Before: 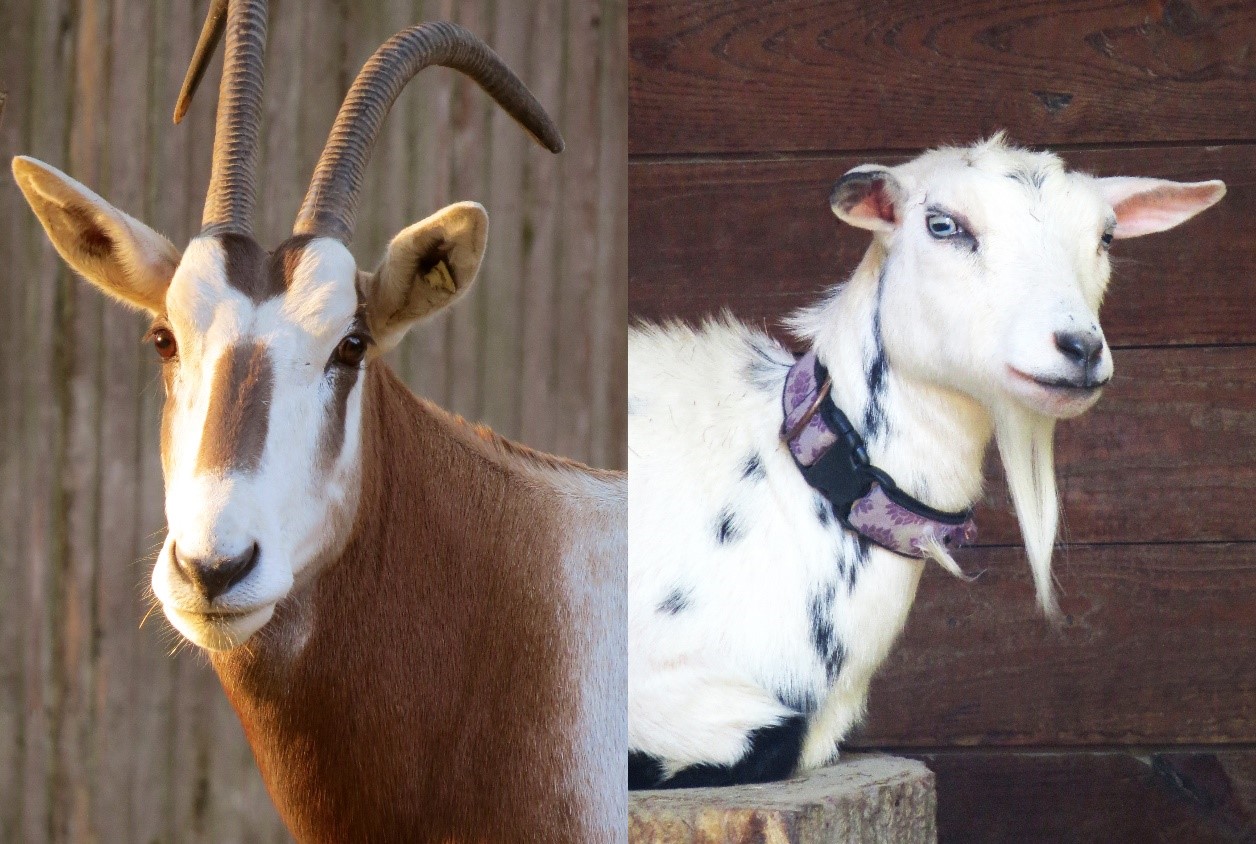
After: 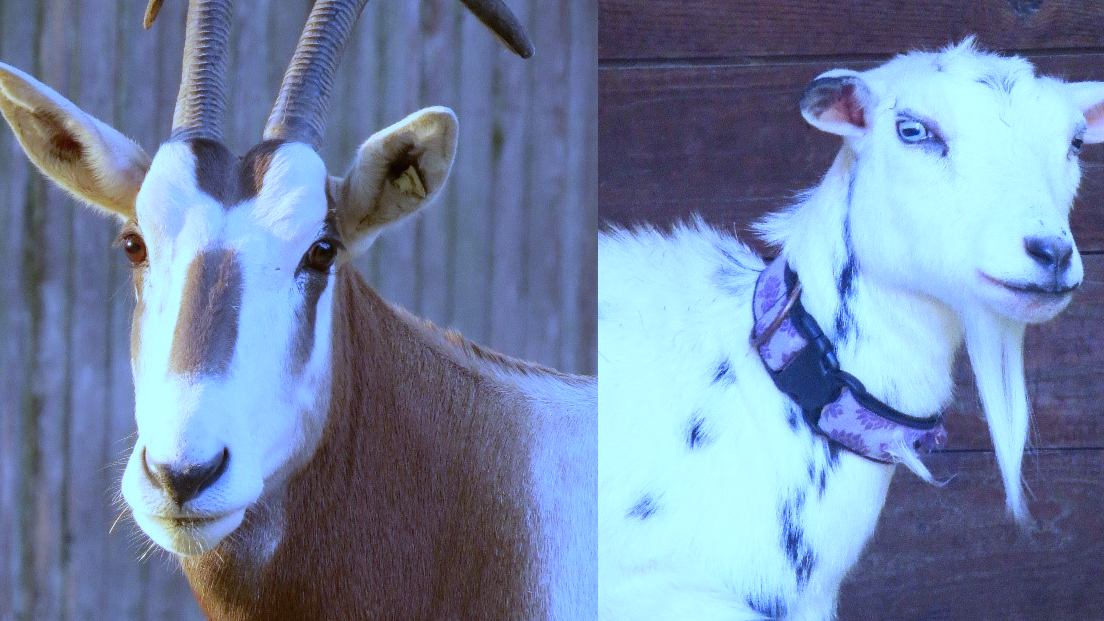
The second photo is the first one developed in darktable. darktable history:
levels: levels [0, 0.478, 1]
white balance: red 0.766, blue 1.537
crop and rotate: left 2.425%, top 11.305%, right 9.6%, bottom 15.08%
